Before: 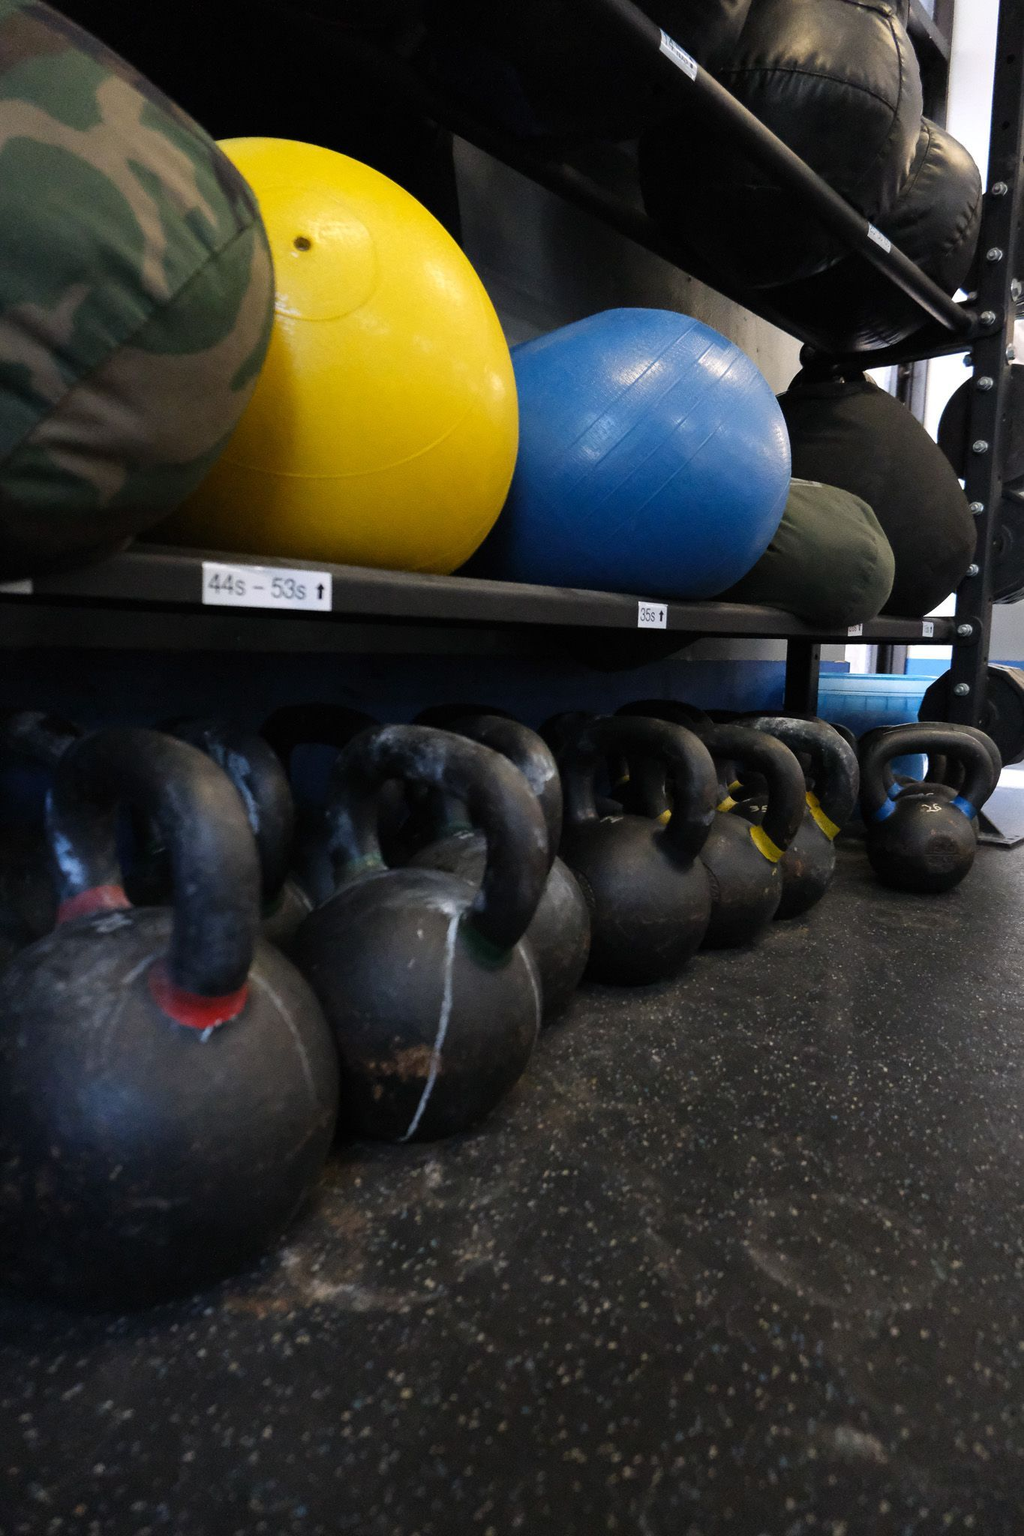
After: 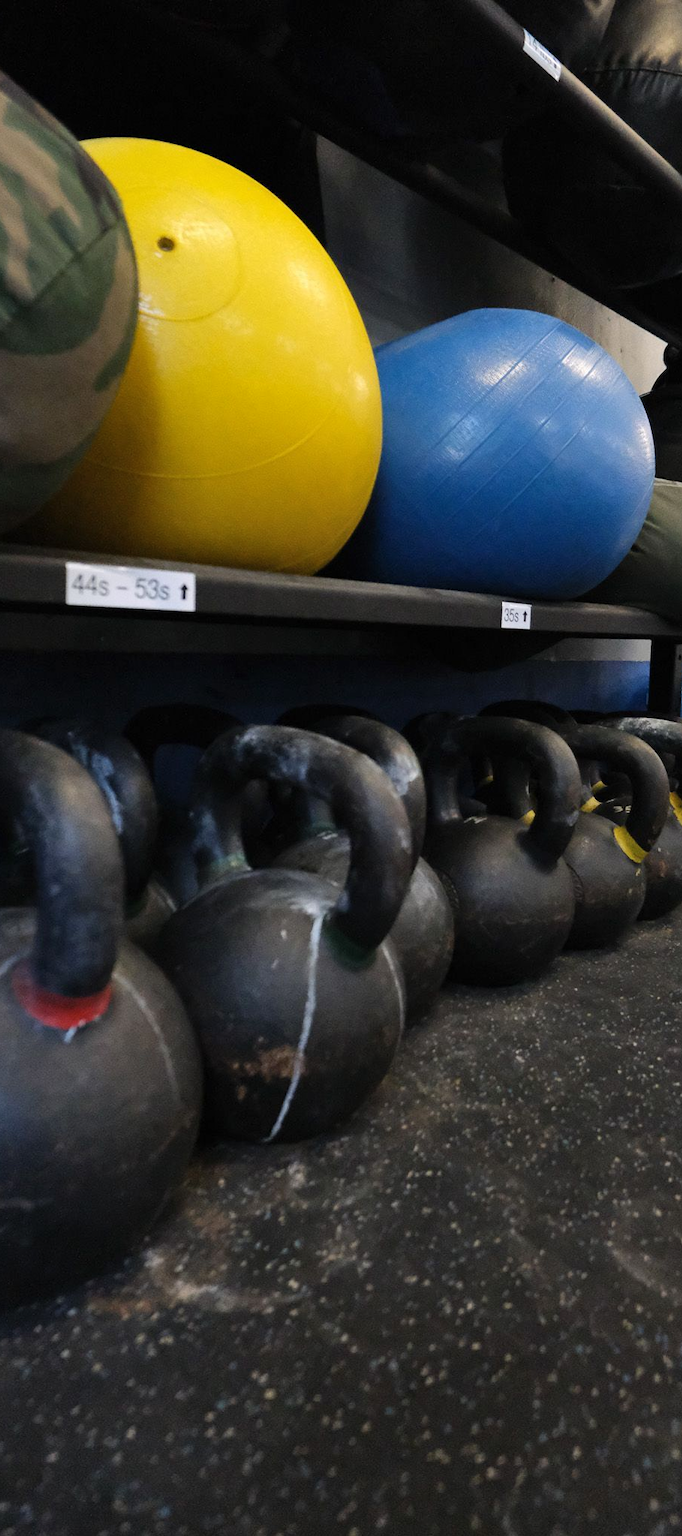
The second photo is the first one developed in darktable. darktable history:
shadows and highlights: shadows 32, highlights -32, soften with gaussian
crop and rotate: left 13.342%, right 19.991%
